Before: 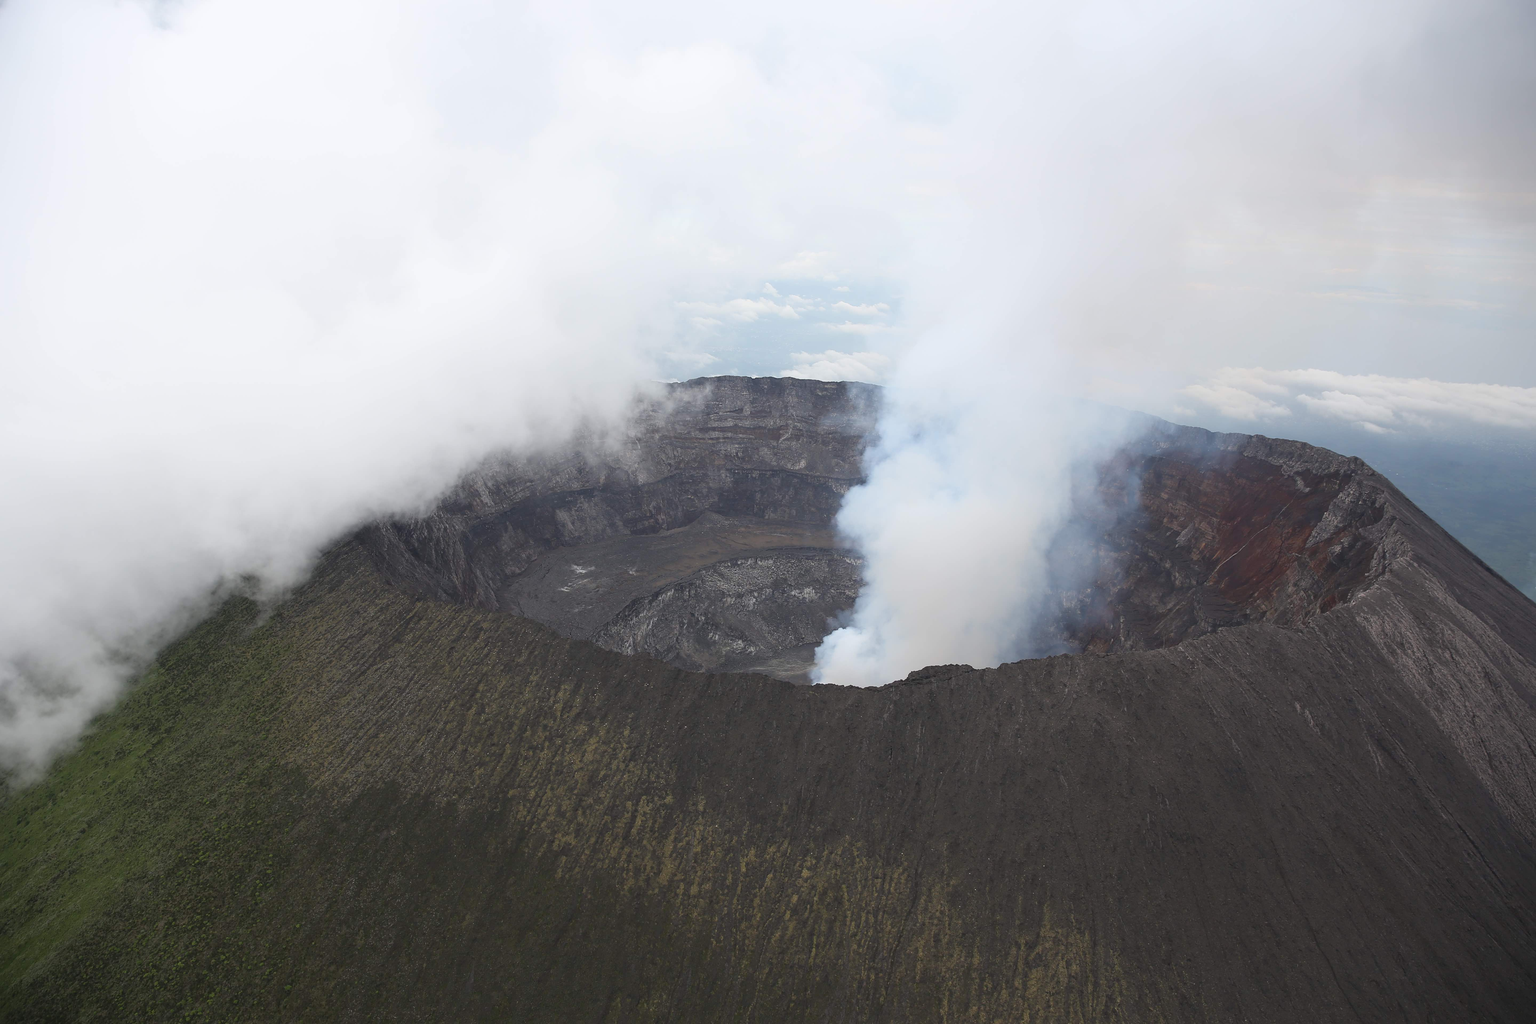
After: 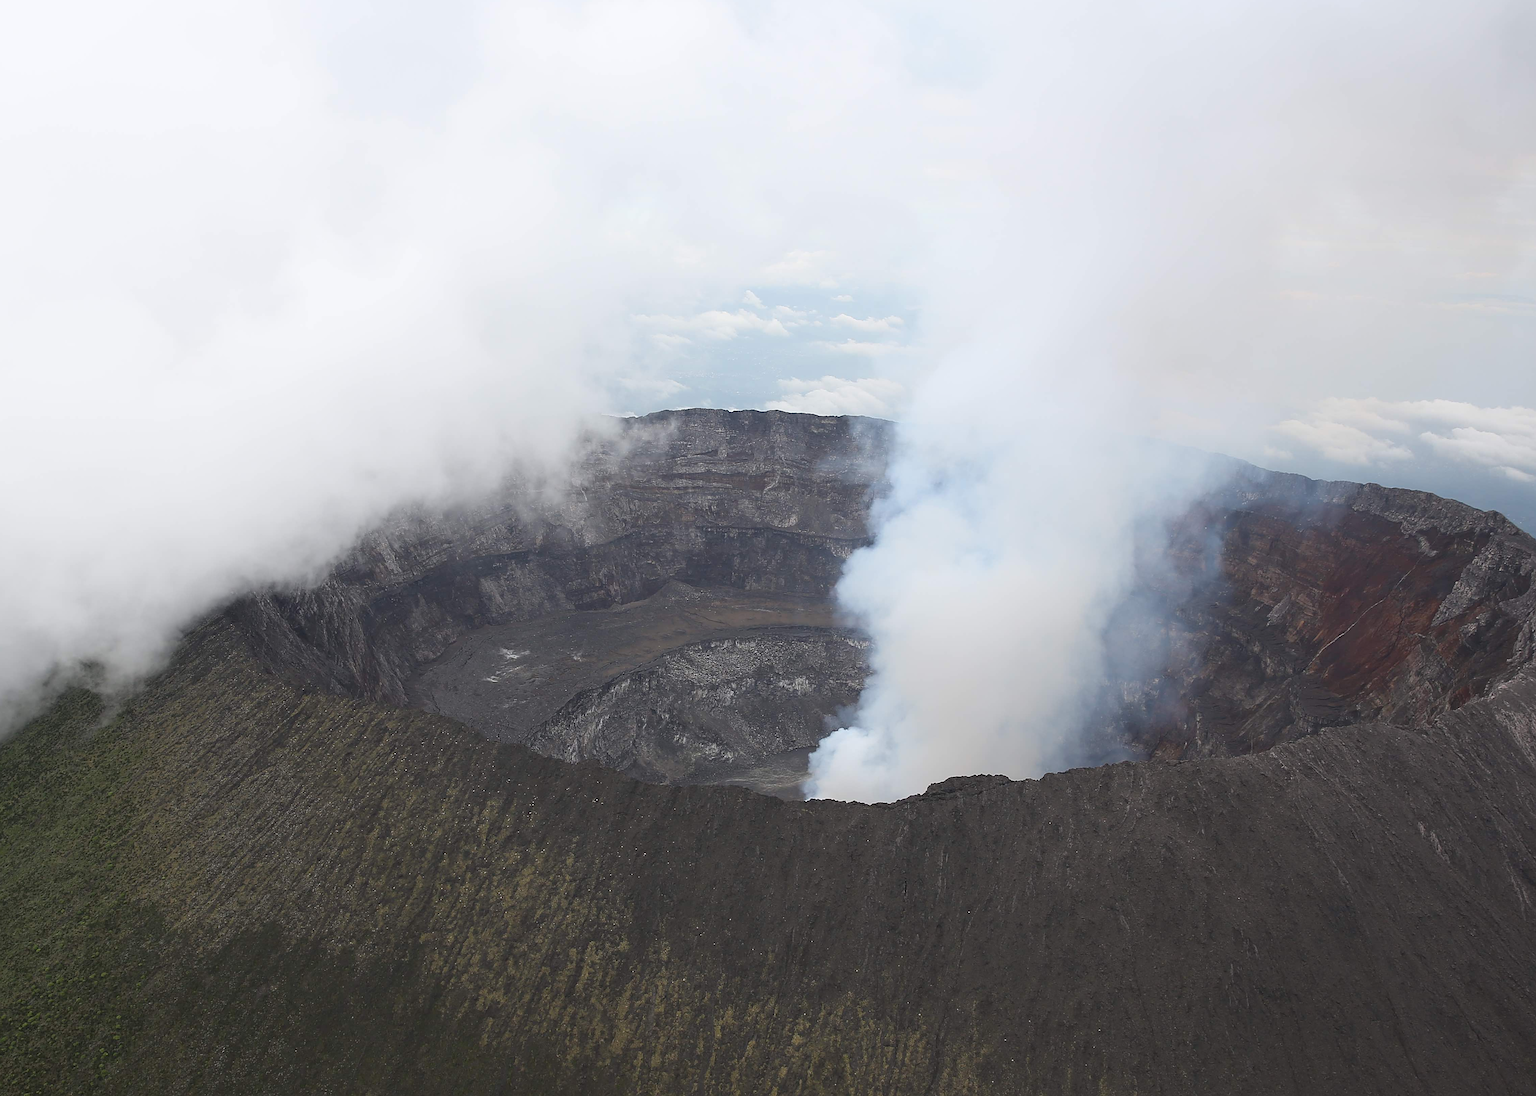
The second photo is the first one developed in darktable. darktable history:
sharpen: on, module defaults
exposure: compensate highlight preservation false
crop: left 11.573%, top 5.291%, right 9.602%, bottom 10.261%
